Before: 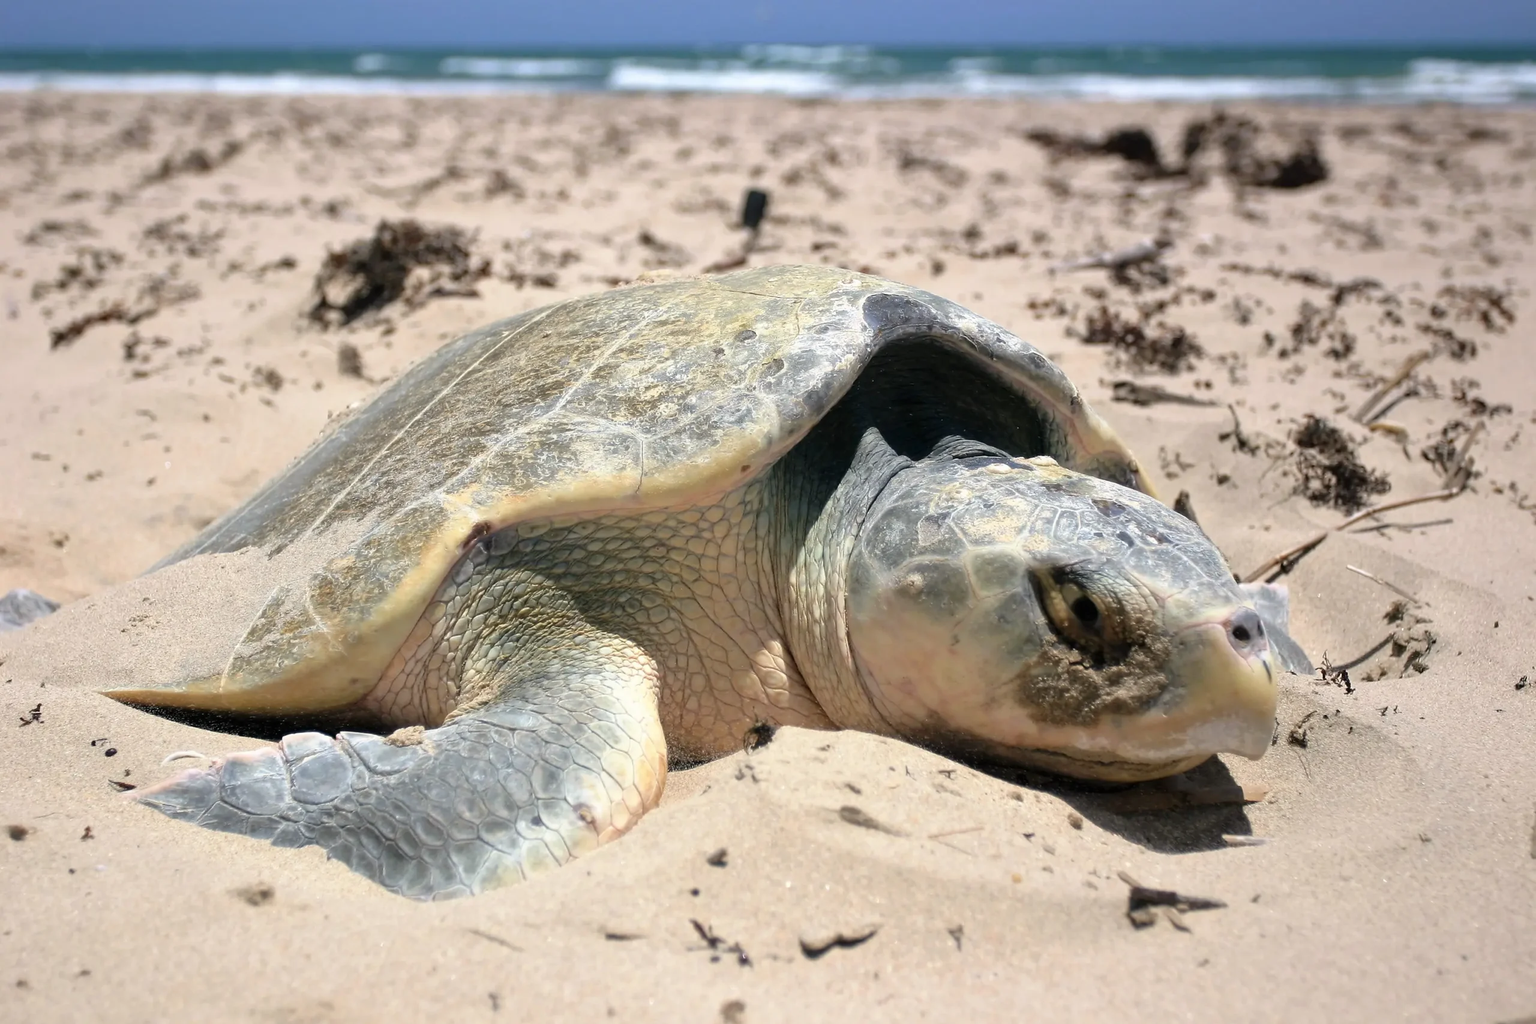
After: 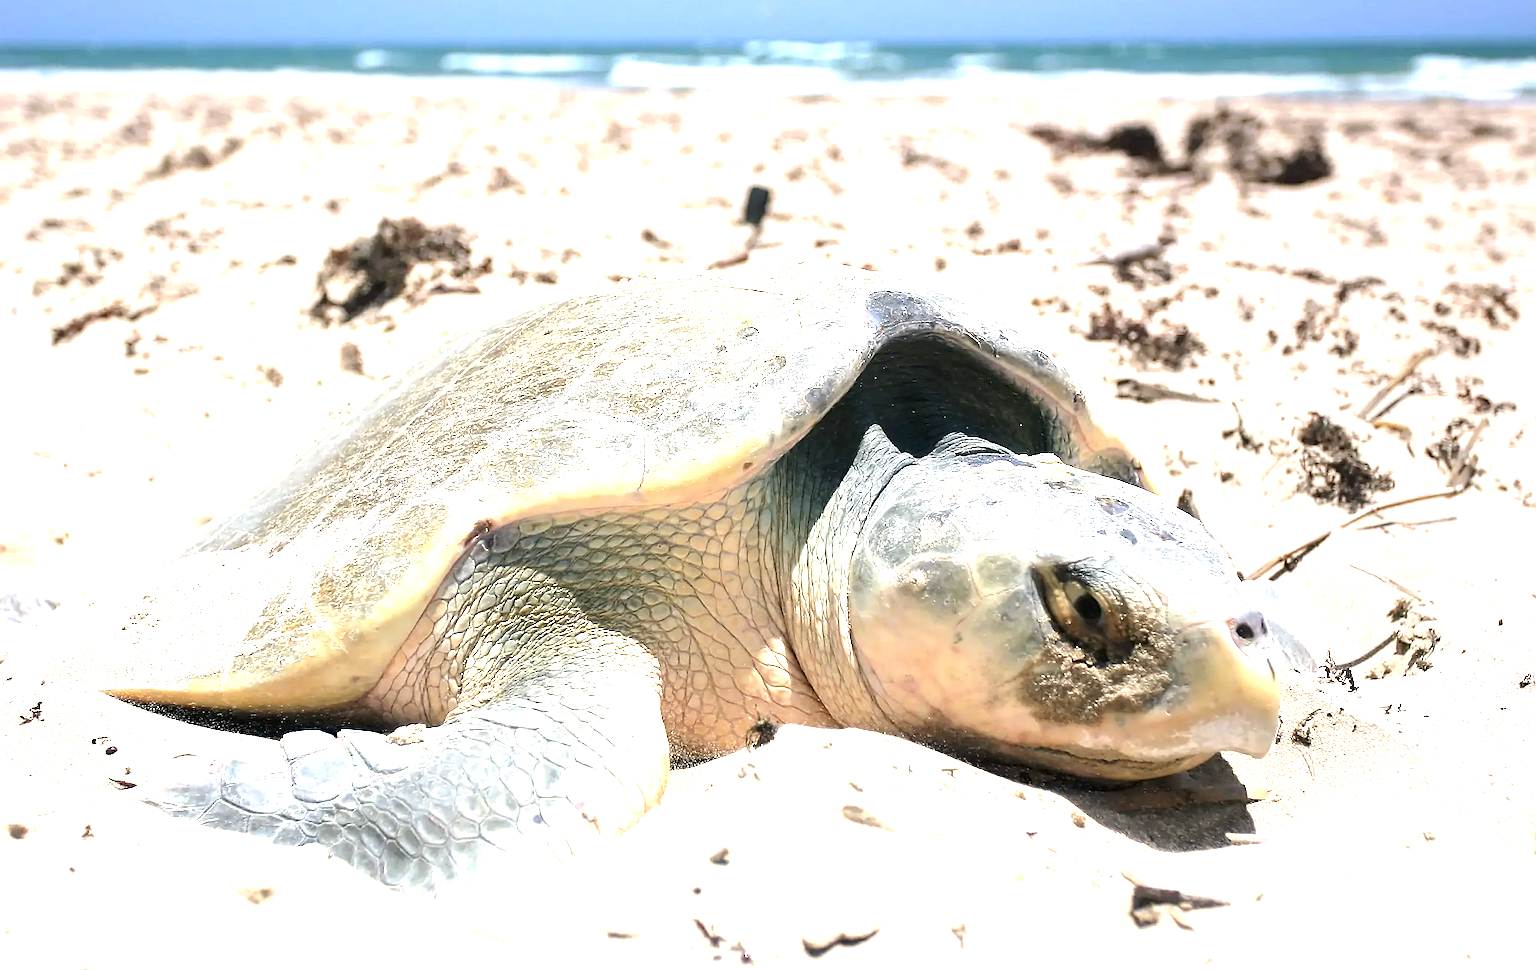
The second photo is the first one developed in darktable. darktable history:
exposure: black level correction 0, exposure 1.45 EV, compensate exposure bias true, compensate highlight preservation false
crop: top 0.448%, right 0.264%, bottom 5.045%
sharpen: radius 1.4, amount 1.25, threshold 0.7
